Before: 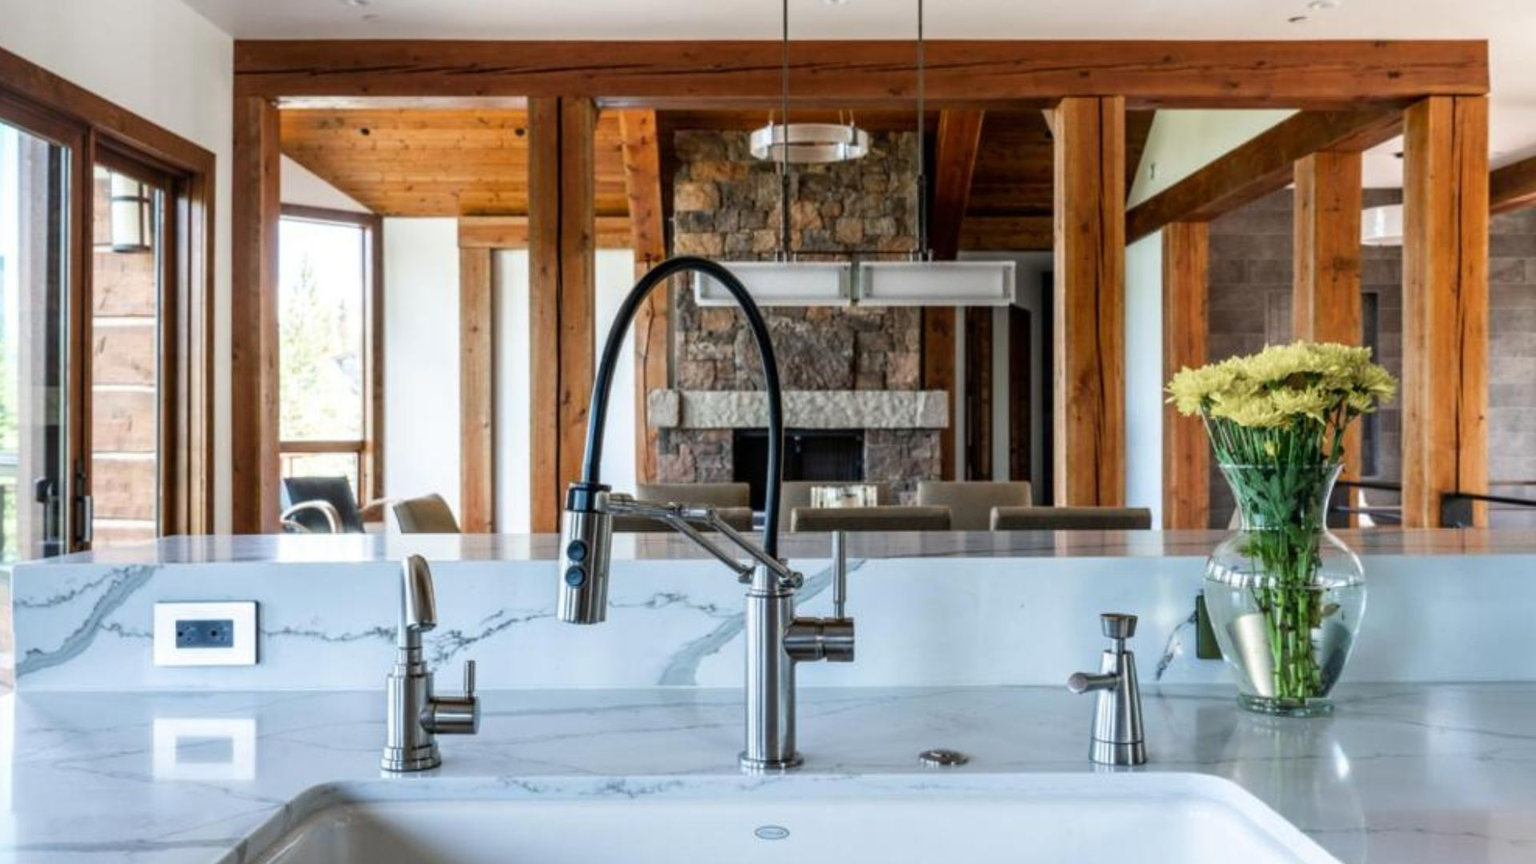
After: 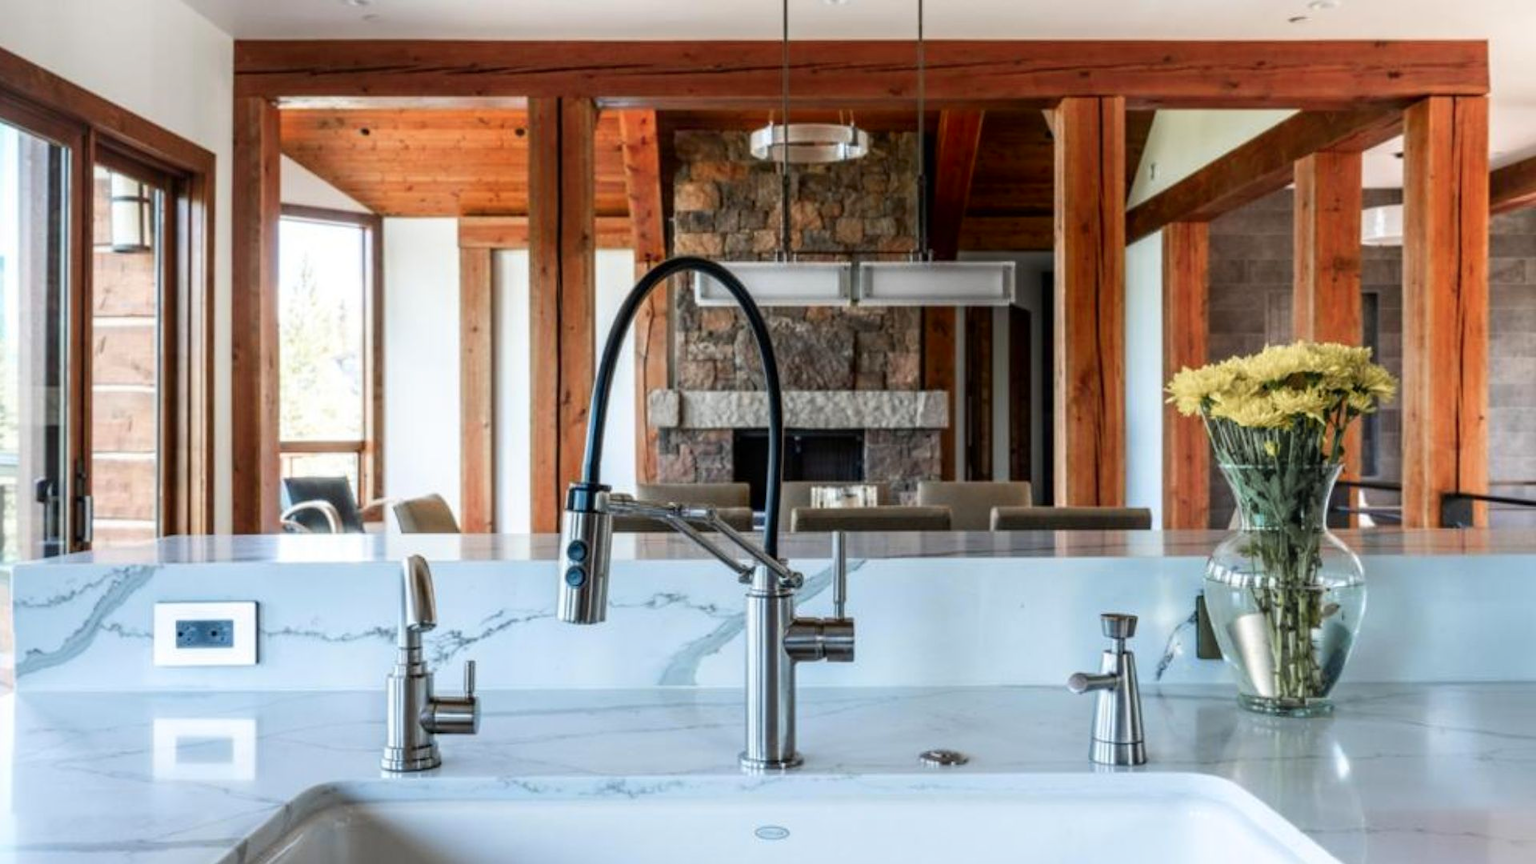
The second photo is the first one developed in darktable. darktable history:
shadows and highlights: shadows -70.83, highlights 36.29, soften with gaussian
color zones: curves: ch1 [(0.29, 0.492) (0.373, 0.185) (0.509, 0.481)]; ch2 [(0.25, 0.462) (0.749, 0.457)]
